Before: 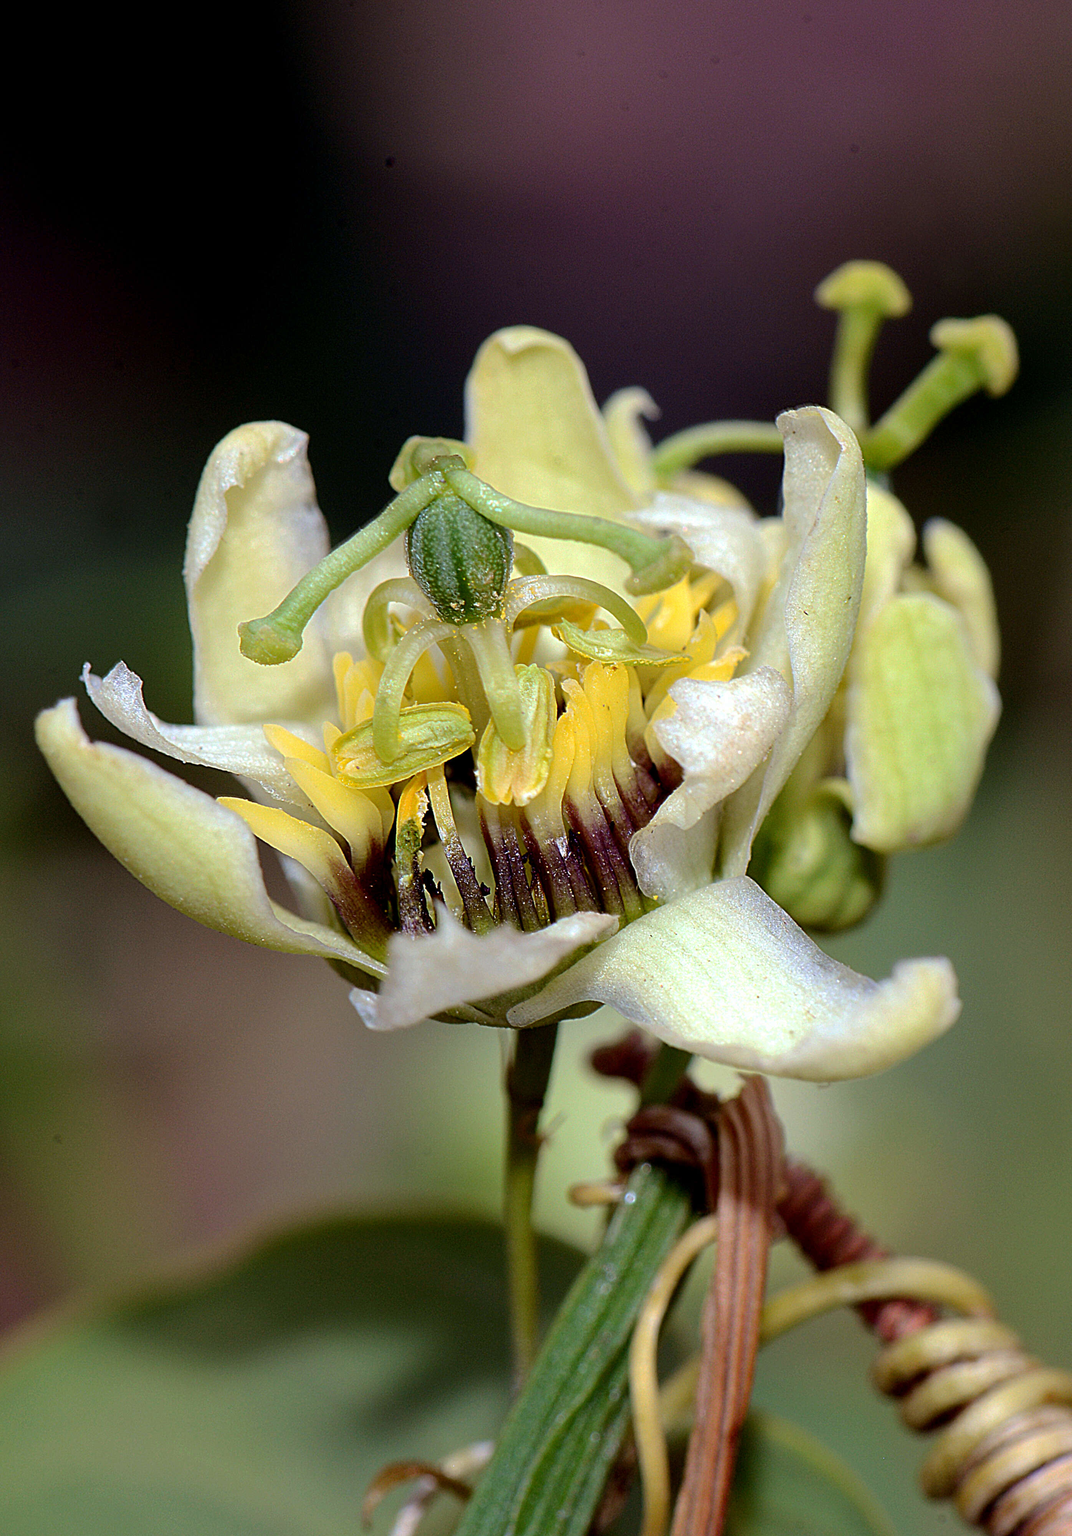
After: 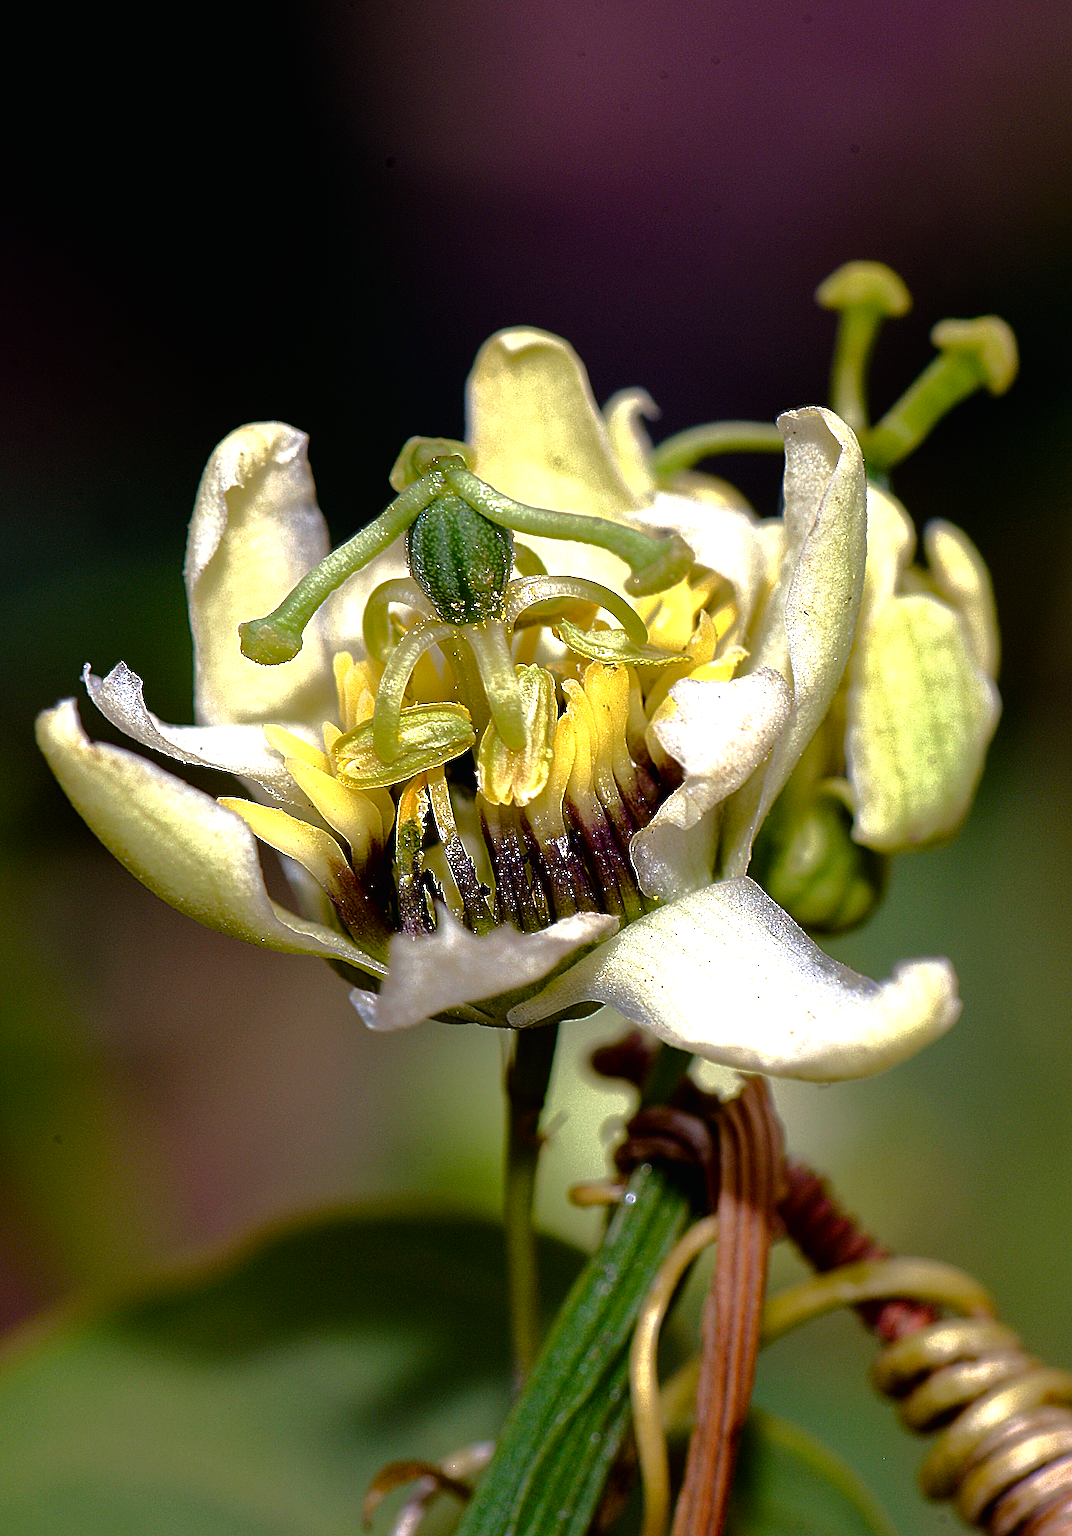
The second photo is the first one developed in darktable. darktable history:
sharpen: on, module defaults
color balance: contrast 10%
color balance rgb: shadows lift › chroma 1%, shadows lift › hue 217.2°, power › hue 310.8°, highlights gain › chroma 2%, highlights gain › hue 44.4°, global offset › luminance 0.25%, global offset › hue 171.6°, perceptual saturation grading › global saturation 14.09%, perceptual saturation grading › highlights -30%, perceptual saturation grading › shadows 50.67%, global vibrance 25%, contrast 20%
rgb curve: curves: ch0 [(0, 0) (0.175, 0.154) (0.785, 0.663) (1, 1)]
tone curve: curves: ch0 [(0, 0) (0.48, 0.431) (0.7, 0.609) (0.864, 0.854) (1, 1)]
